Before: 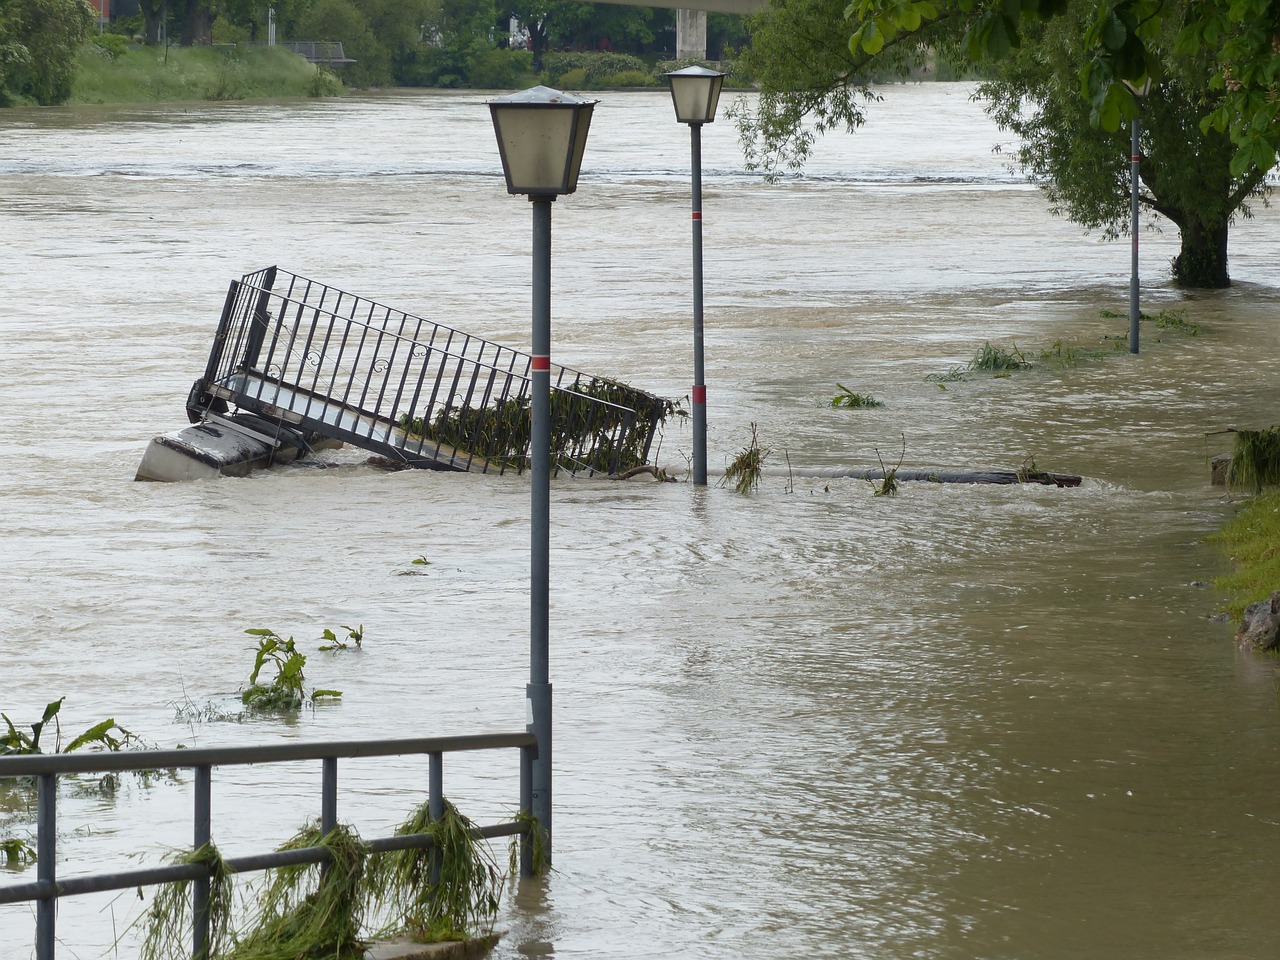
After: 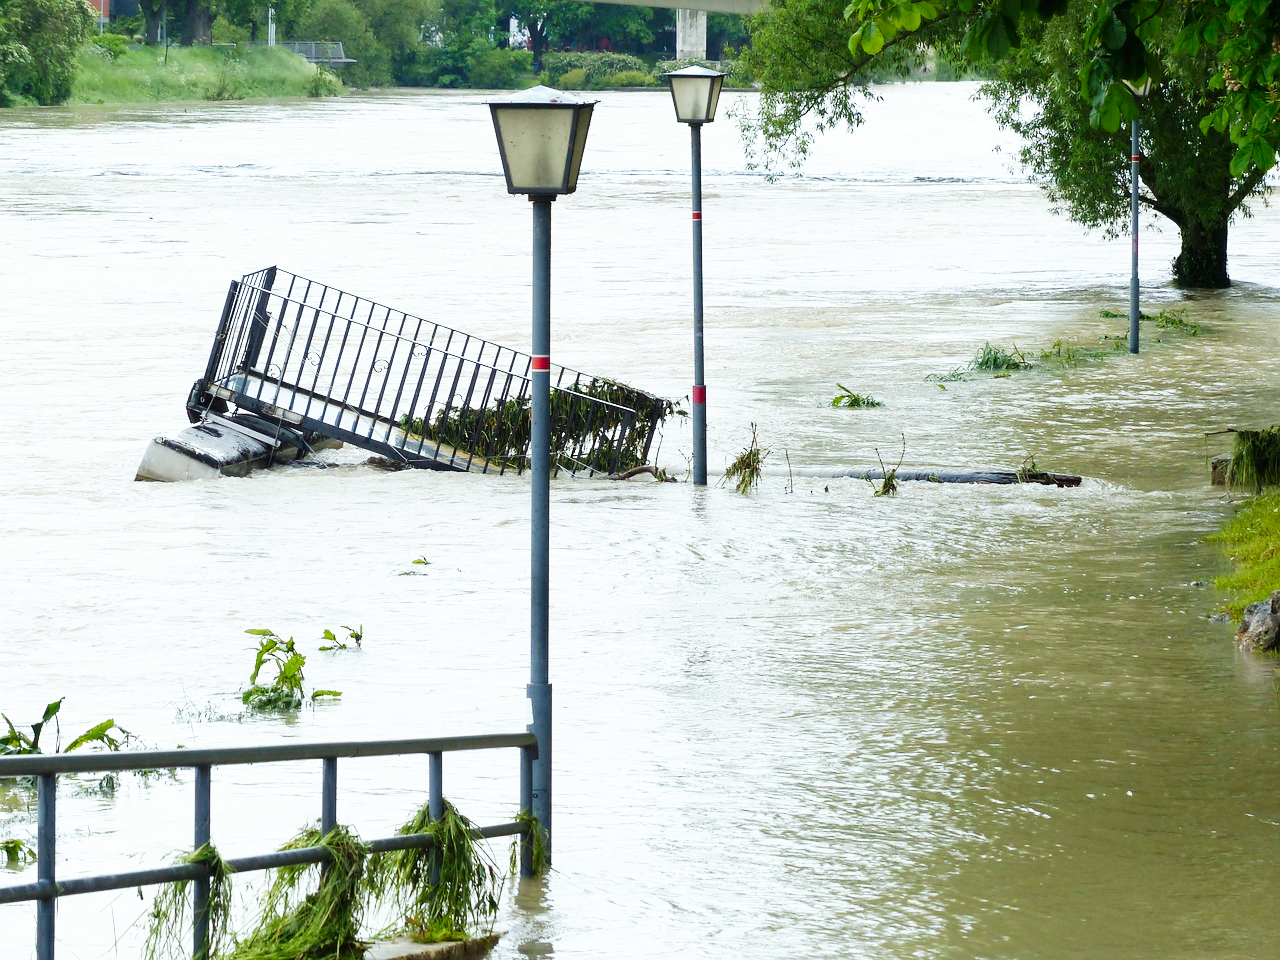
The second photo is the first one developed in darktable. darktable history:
color calibration: illuminant Planckian (black body), adaptation linear Bradford (ICC v4), x 0.361, y 0.366, temperature 4511.61 K, saturation algorithm version 1 (2020)
base curve: curves: ch0 [(0, 0) (0.007, 0.004) (0.027, 0.03) (0.046, 0.07) (0.207, 0.54) (0.442, 0.872) (0.673, 0.972) (1, 1)], preserve colors none
